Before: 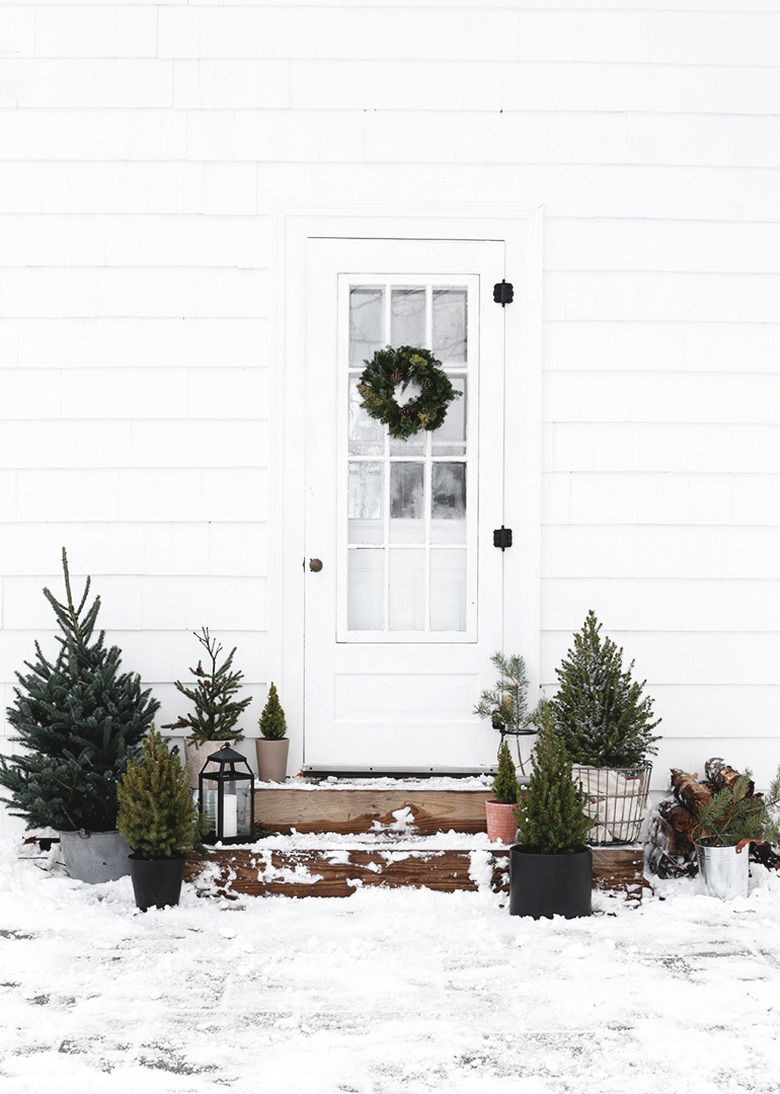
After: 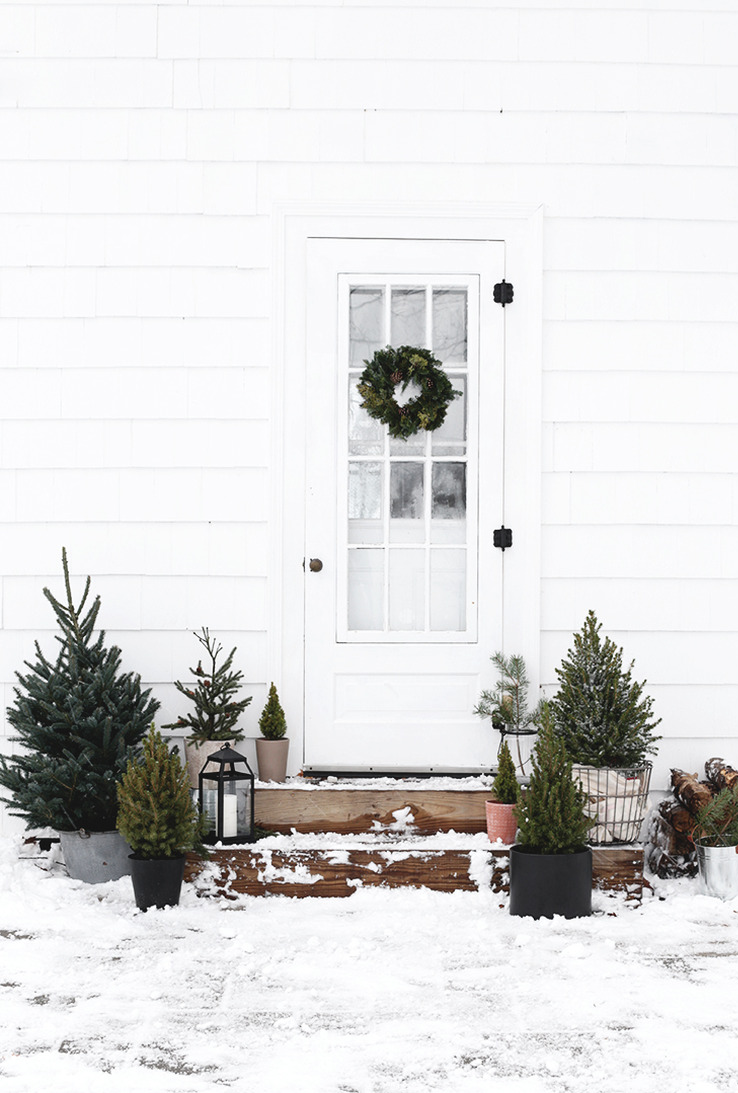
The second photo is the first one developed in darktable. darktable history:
crop and rotate: left 0%, right 5.315%
